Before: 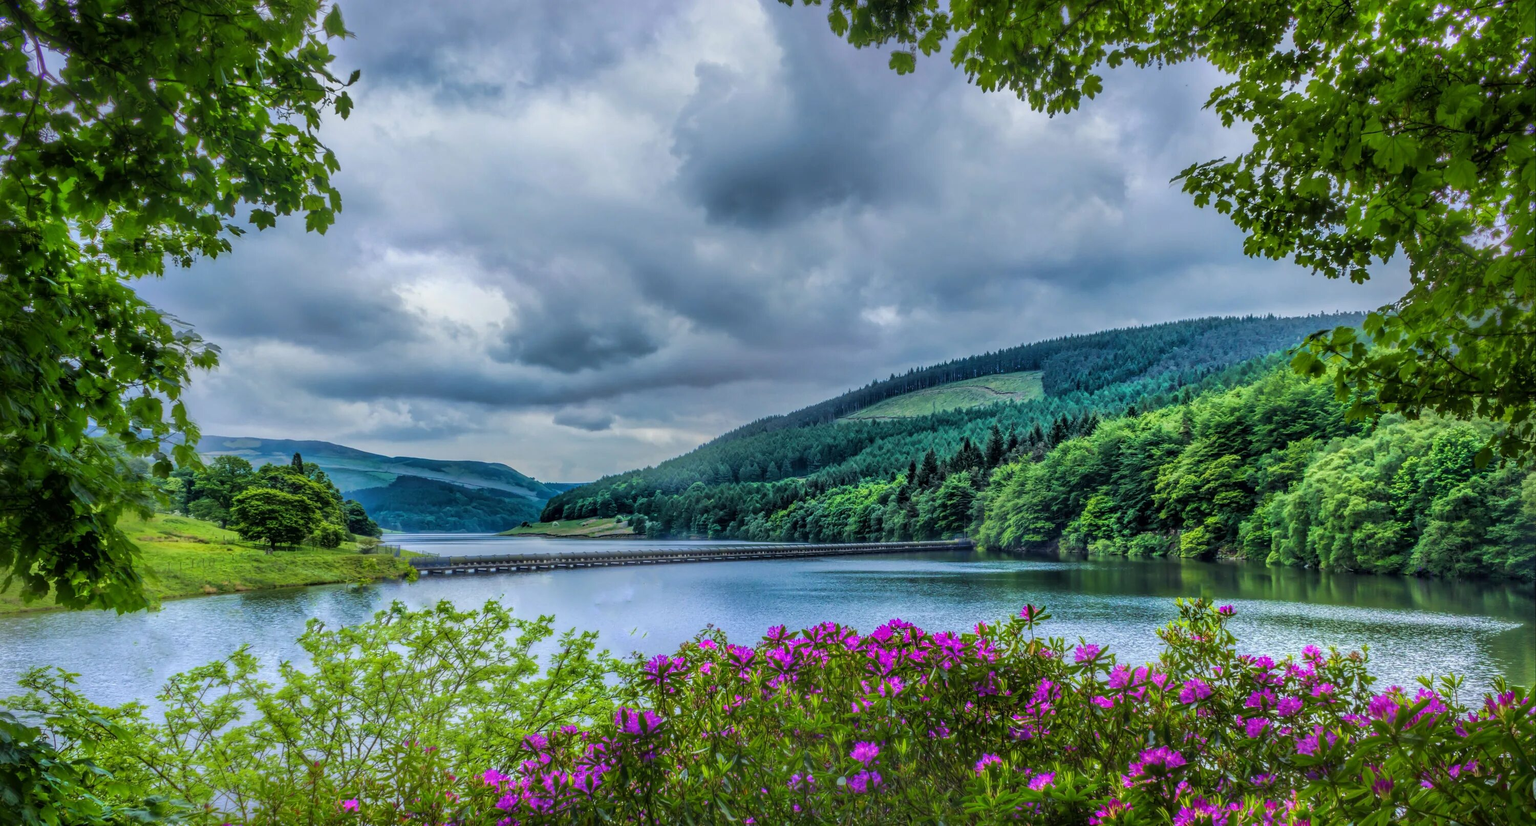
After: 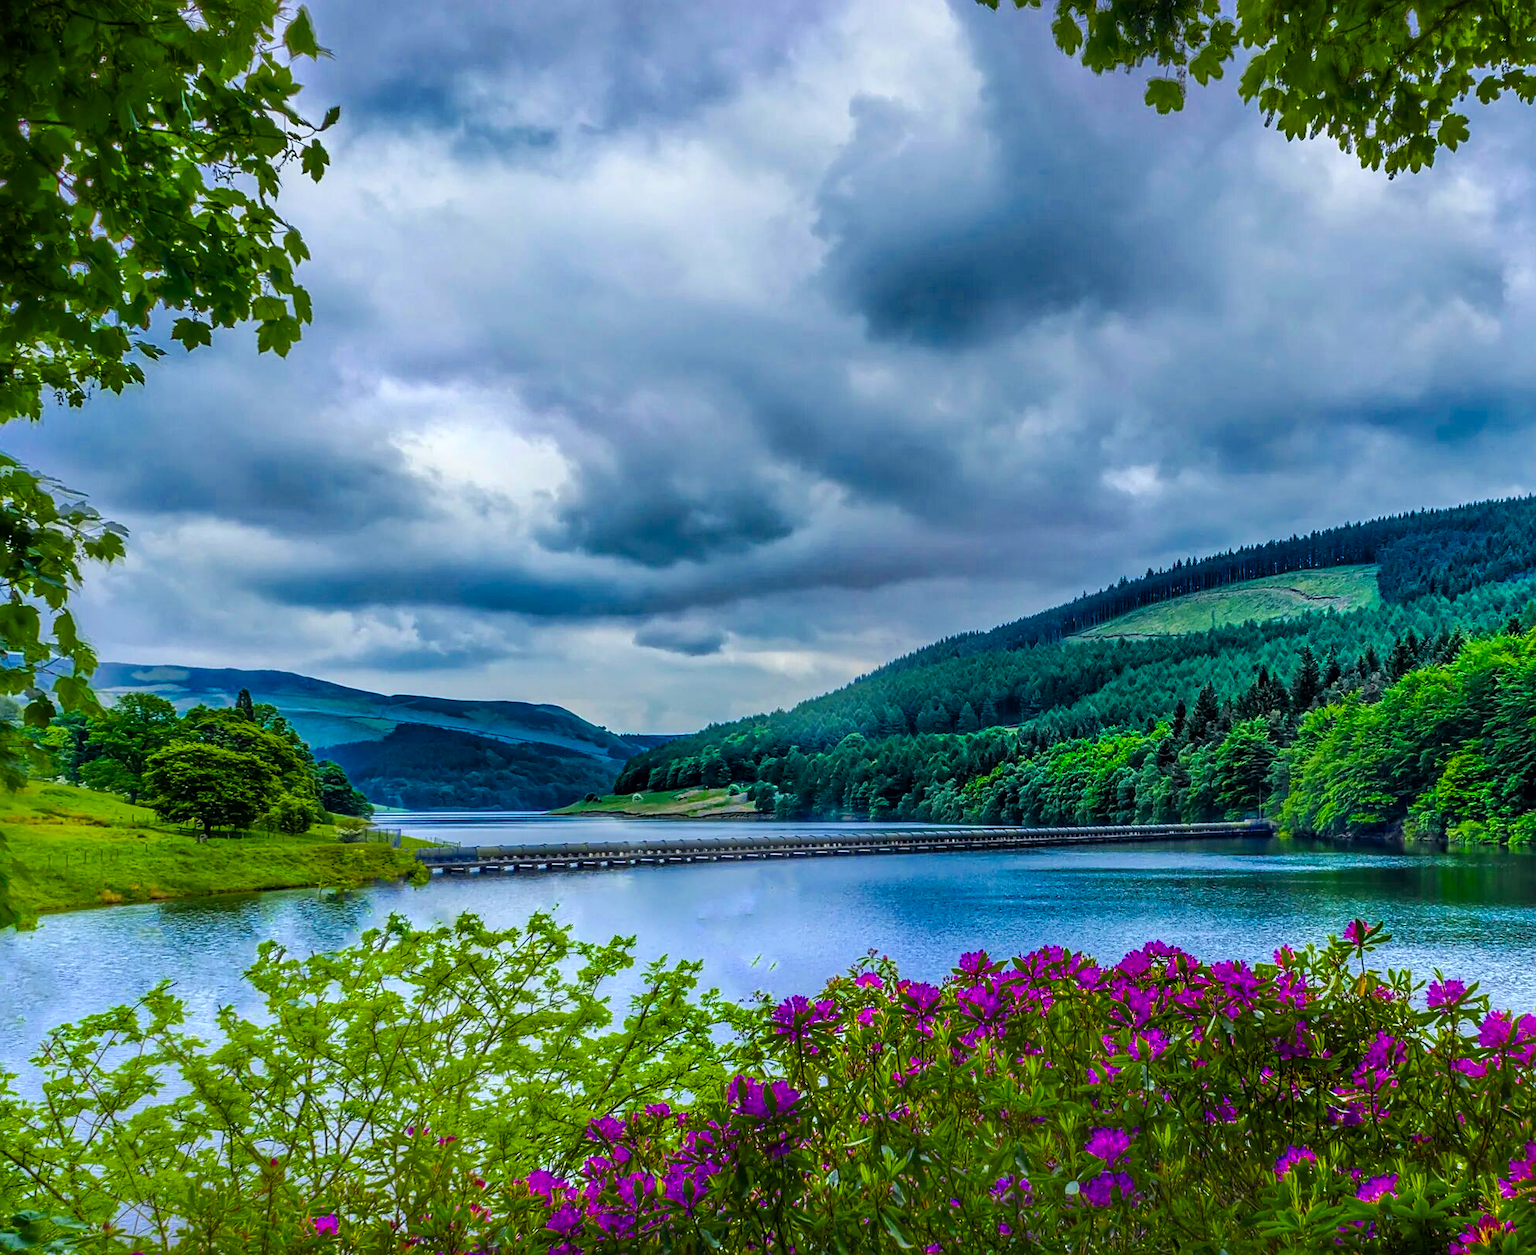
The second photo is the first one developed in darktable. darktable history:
crop and rotate: left 8.919%, right 25.32%
sharpen: on, module defaults
color balance rgb: highlights gain › luminance 14.535%, linear chroma grading › global chroma 14.501%, perceptual saturation grading › global saturation 25.432%, saturation formula JzAzBz (2021)
